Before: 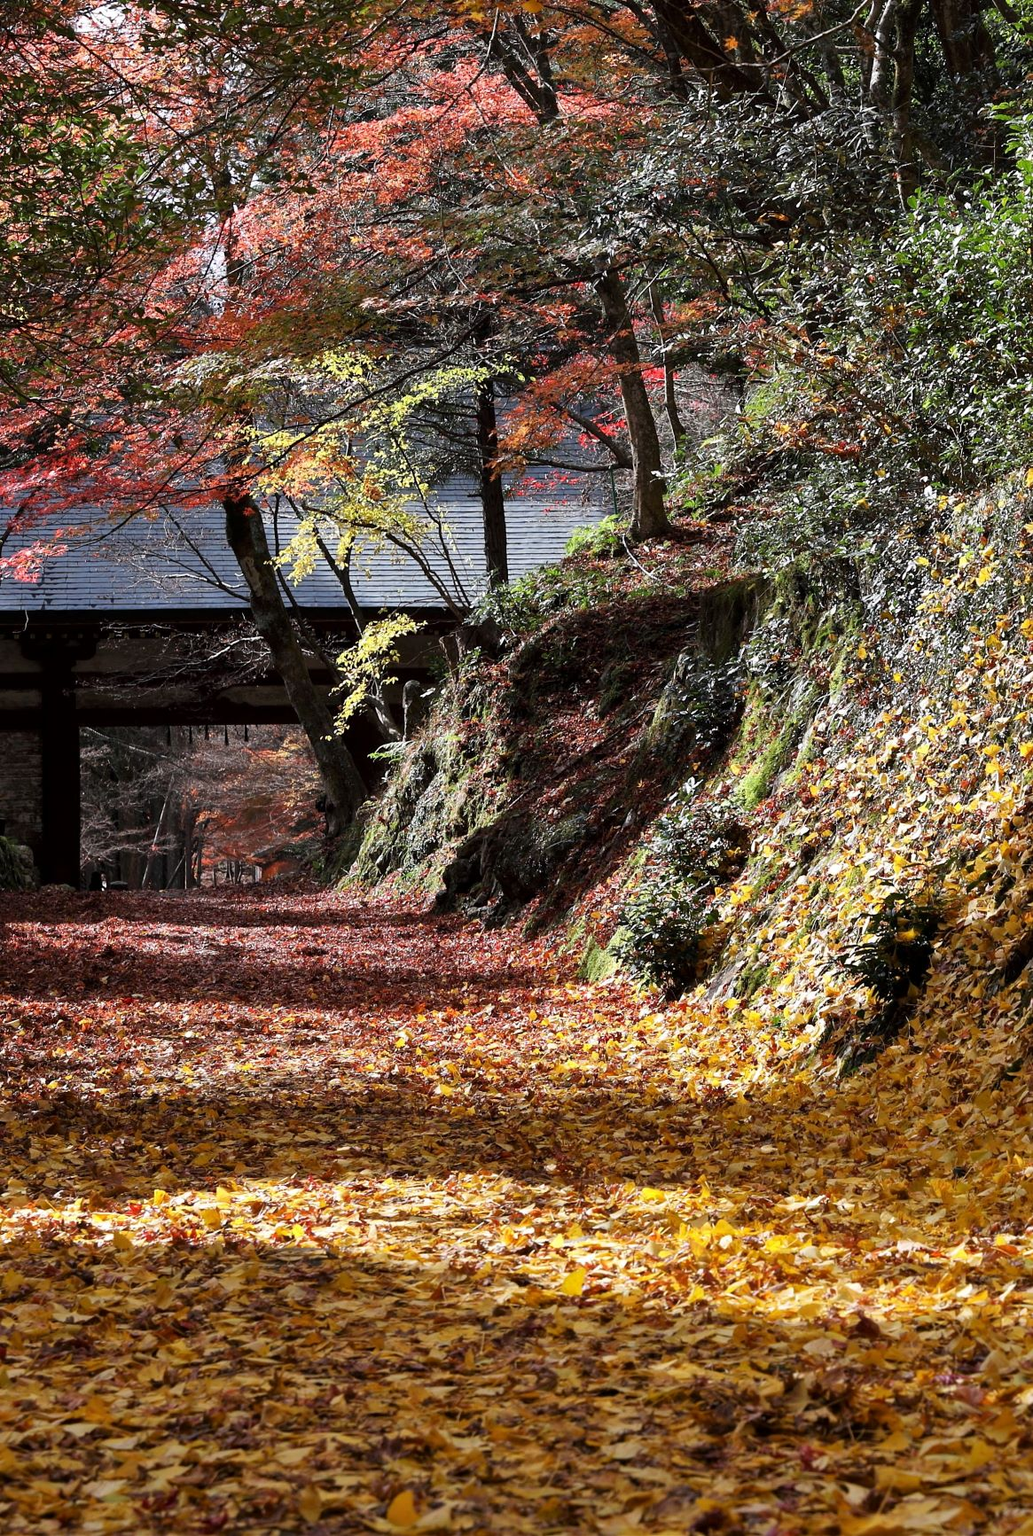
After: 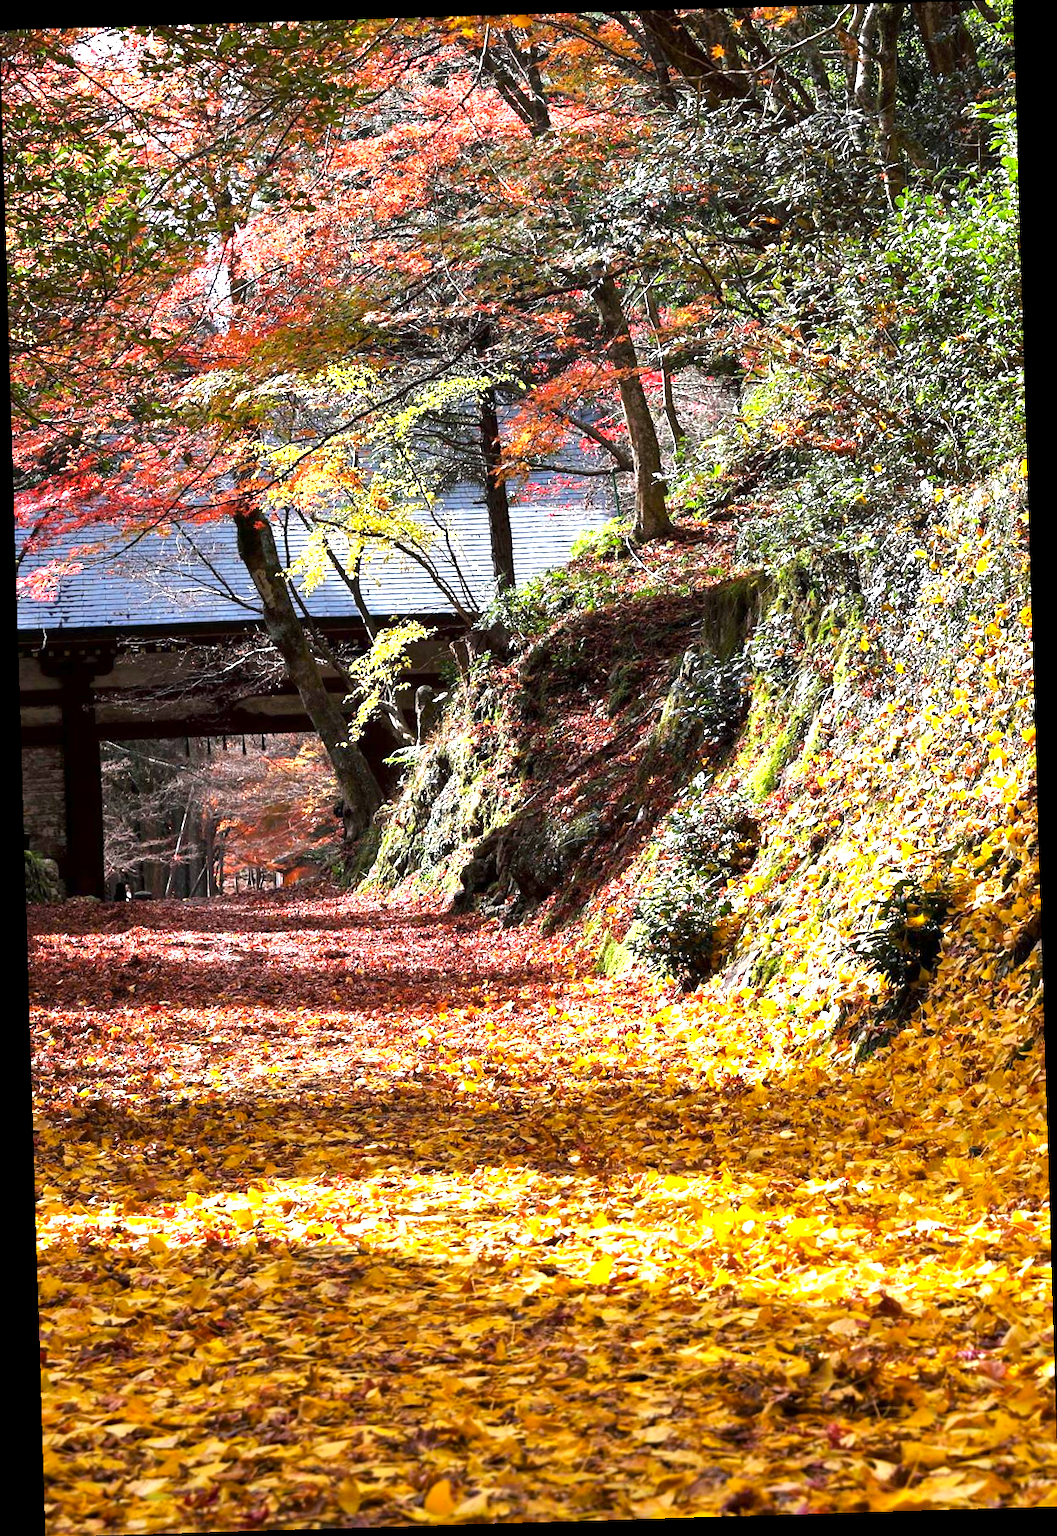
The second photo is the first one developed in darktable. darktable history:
color balance rgb: global vibrance 42.74%
rotate and perspective: rotation -1.75°, automatic cropping off
exposure: exposure 1.25 EV, compensate exposure bias true, compensate highlight preservation false
